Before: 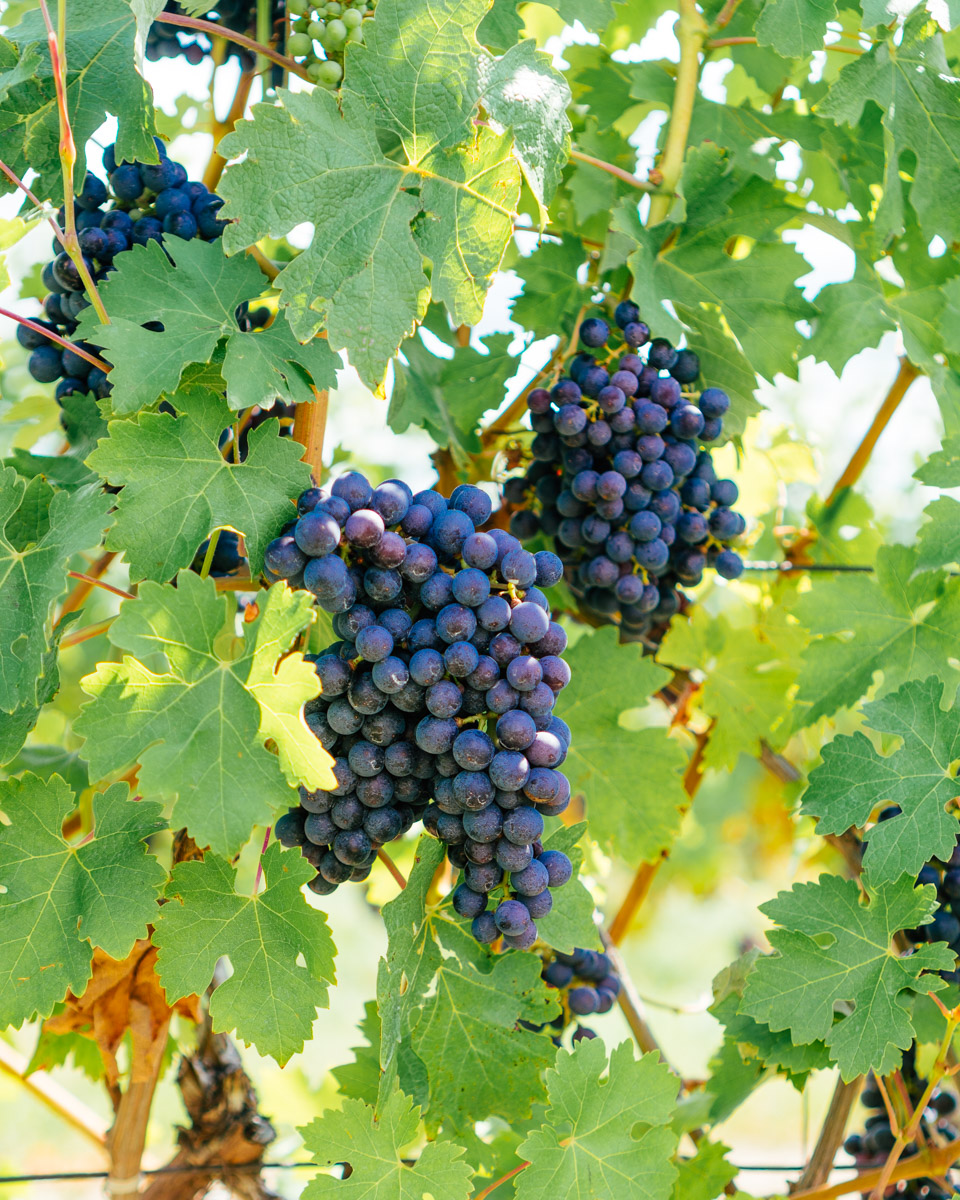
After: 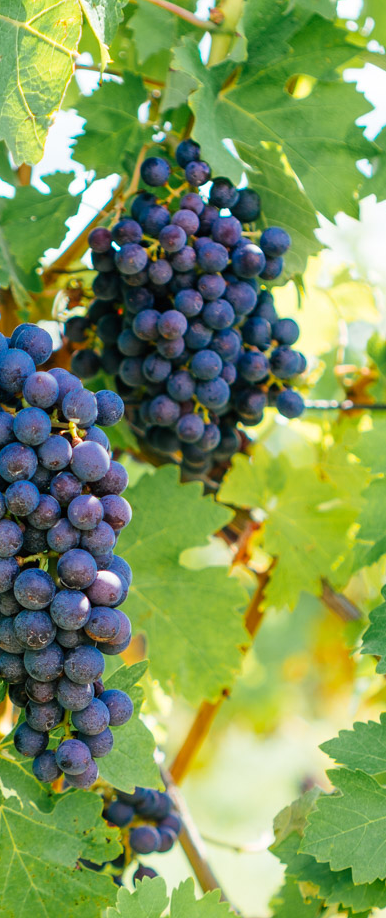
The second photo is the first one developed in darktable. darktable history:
crop: left 45.767%, top 13.481%, right 13.992%, bottom 9.968%
